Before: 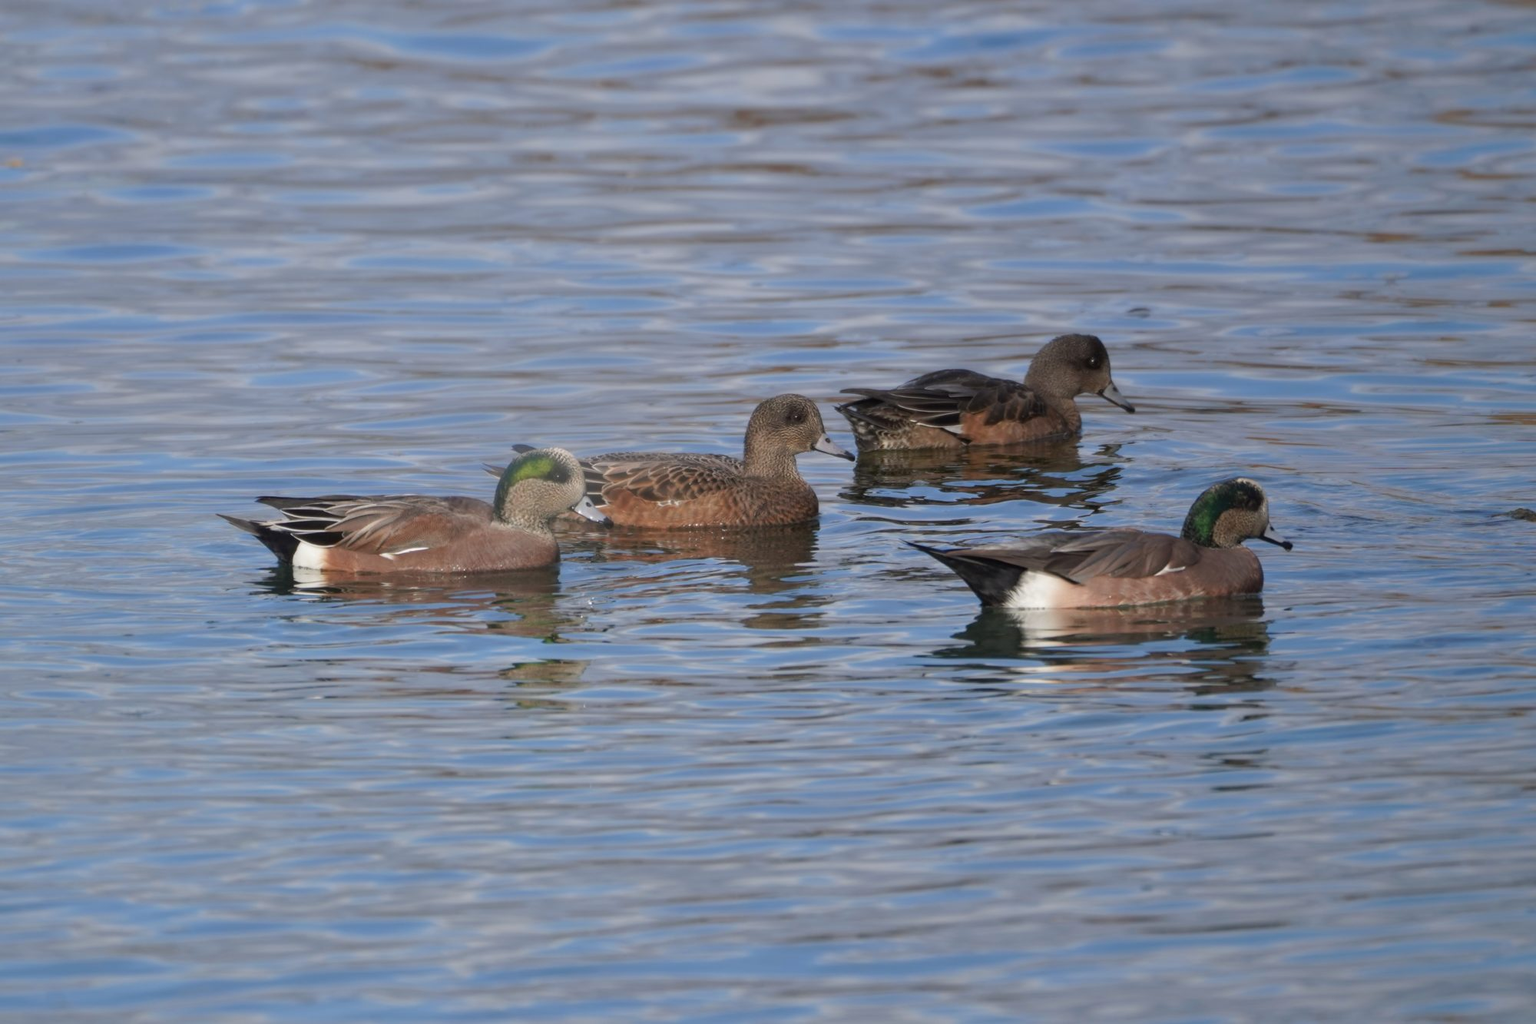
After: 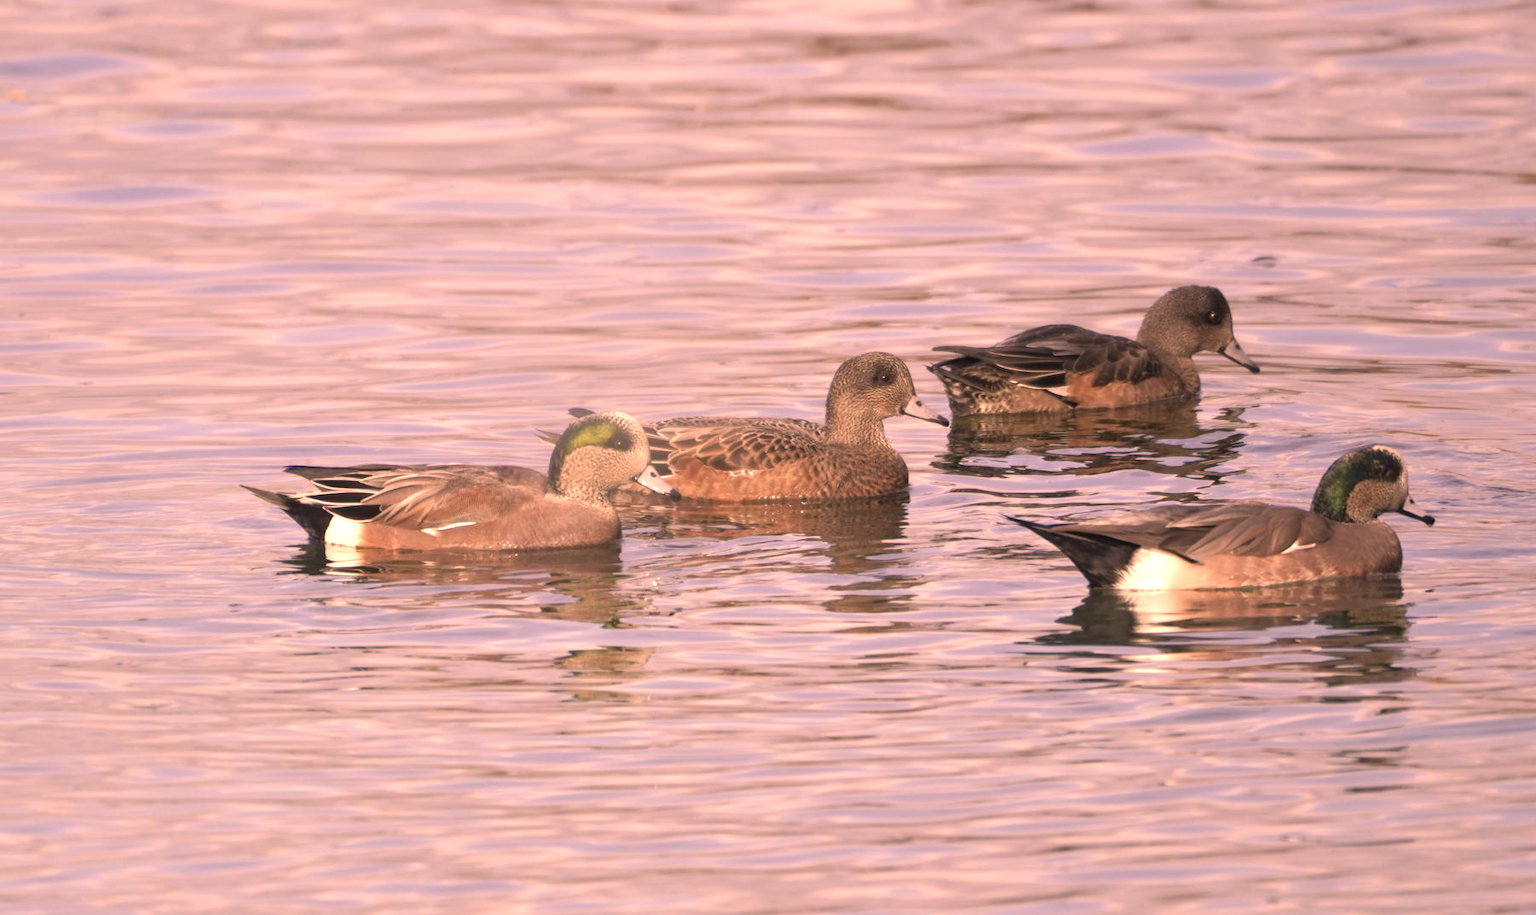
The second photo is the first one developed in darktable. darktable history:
crop: top 7.506%, right 9.862%, bottom 11.92%
color correction: highlights a* 39.34, highlights b* 39.95, saturation 0.689
exposure: exposure 1 EV, compensate highlight preservation false
